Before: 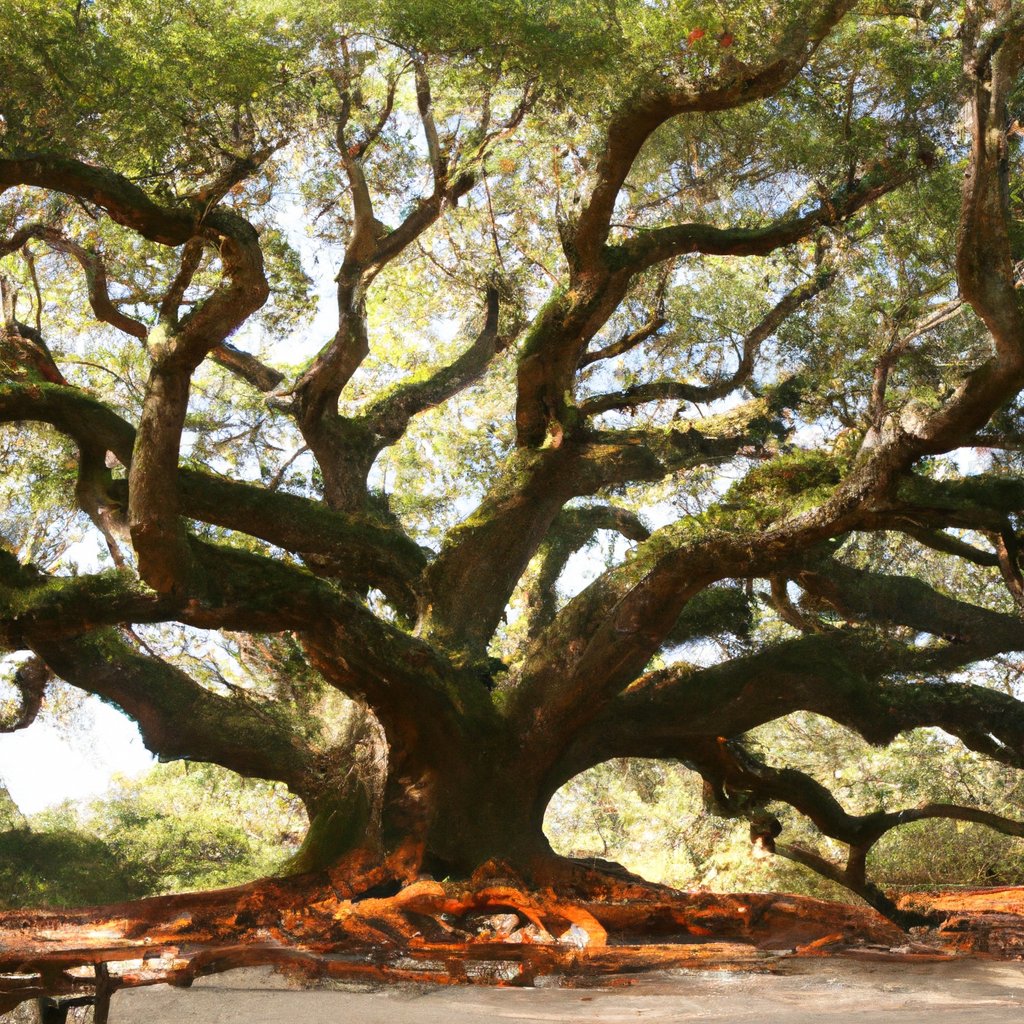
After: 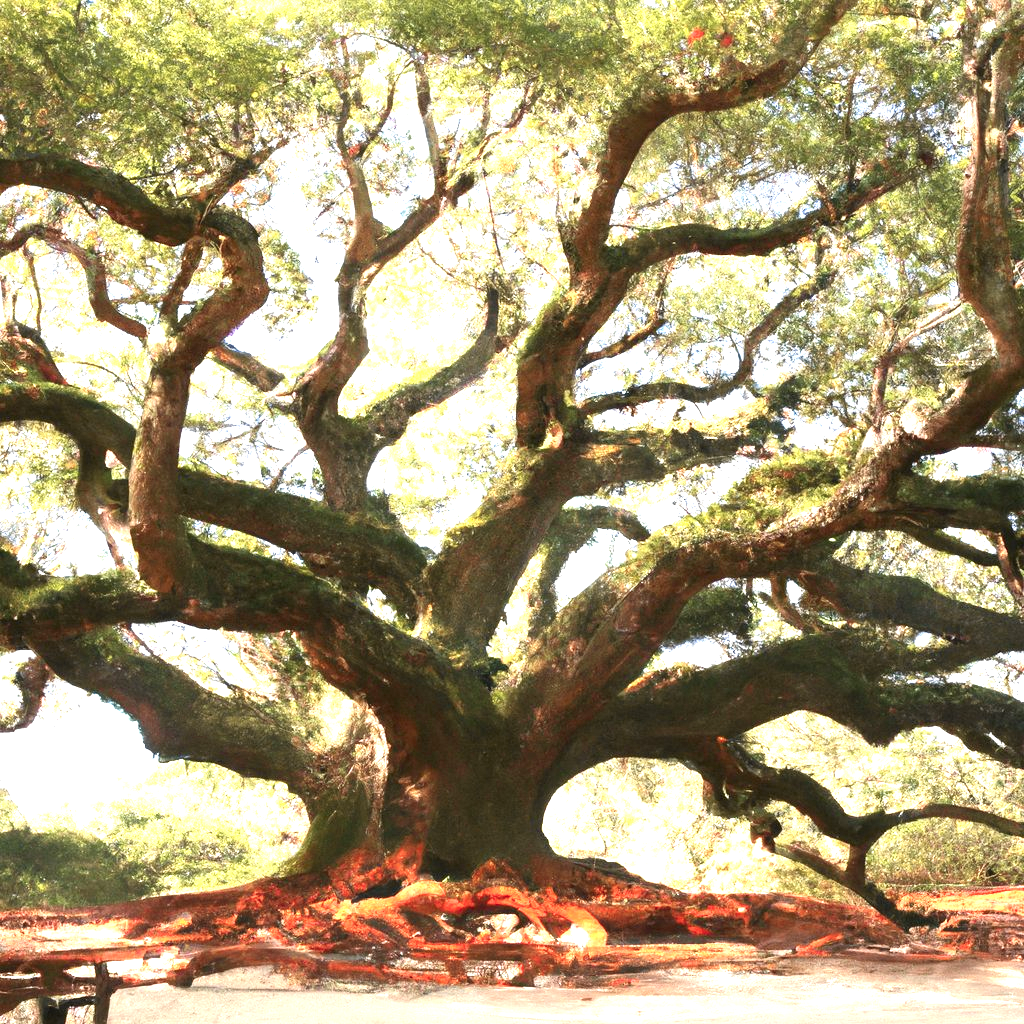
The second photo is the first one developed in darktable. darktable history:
exposure: black level correction 0, exposure 1.379 EV, compensate exposure bias true, compensate highlight preservation false
tone curve: curves: ch0 [(0, 0.012) (0.056, 0.046) (0.218, 0.213) (0.606, 0.62) (0.82, 0.846) (1, 1)]; ch1 [(0, 0) (0.226, 0.261) (0.403, 0.437) (0.469, 0.472) (0.495, 0.499) (0.508, 0.503) (0.545, 0.555) (0.59, 0.598) (0.686, 0.728) (1, 1)]; ch2 [(0, 0) (0.269, 0.299) (0.459, 0.45) (0.498, 0.499) (0.523, 0.512) (0.568, 0.558) (0.634, 0.617) (0.698, 0.677) (0.806, 0.769) (1, 1)], color space Lab, independent channels, preserve colors none
contrast brightness saturation: saturation -0.04
